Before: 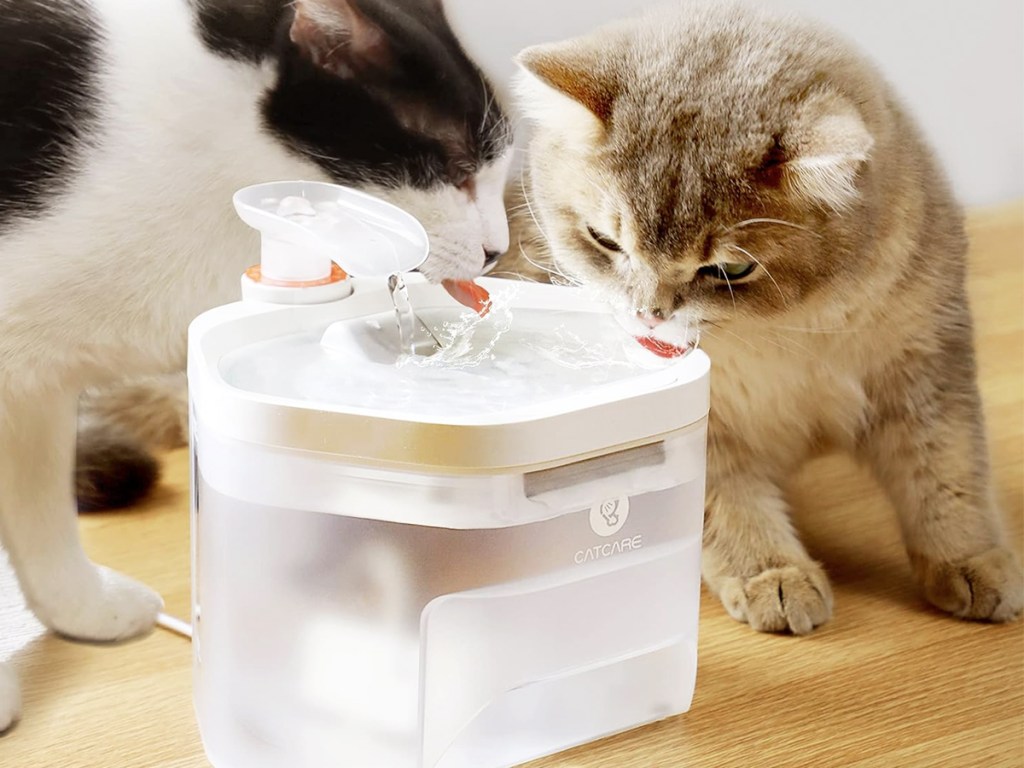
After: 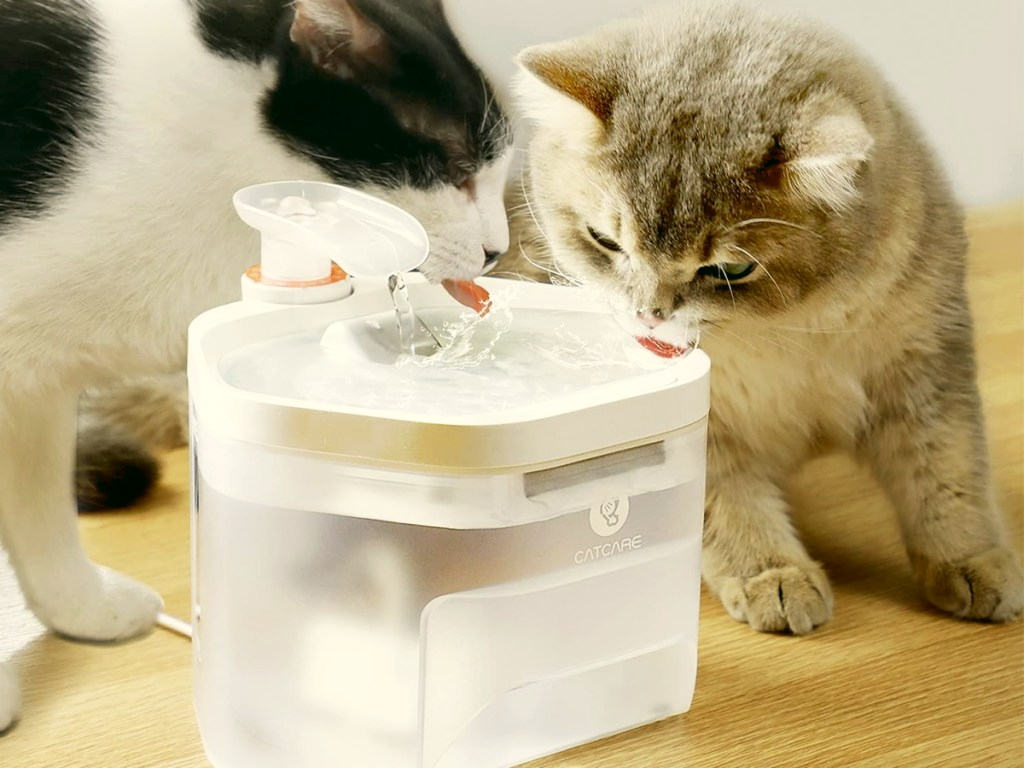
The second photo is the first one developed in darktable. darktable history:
color correction: highlights a* -0.447, highlights b* 9.12, shadows a* -9.14, shadows b* 1.54
